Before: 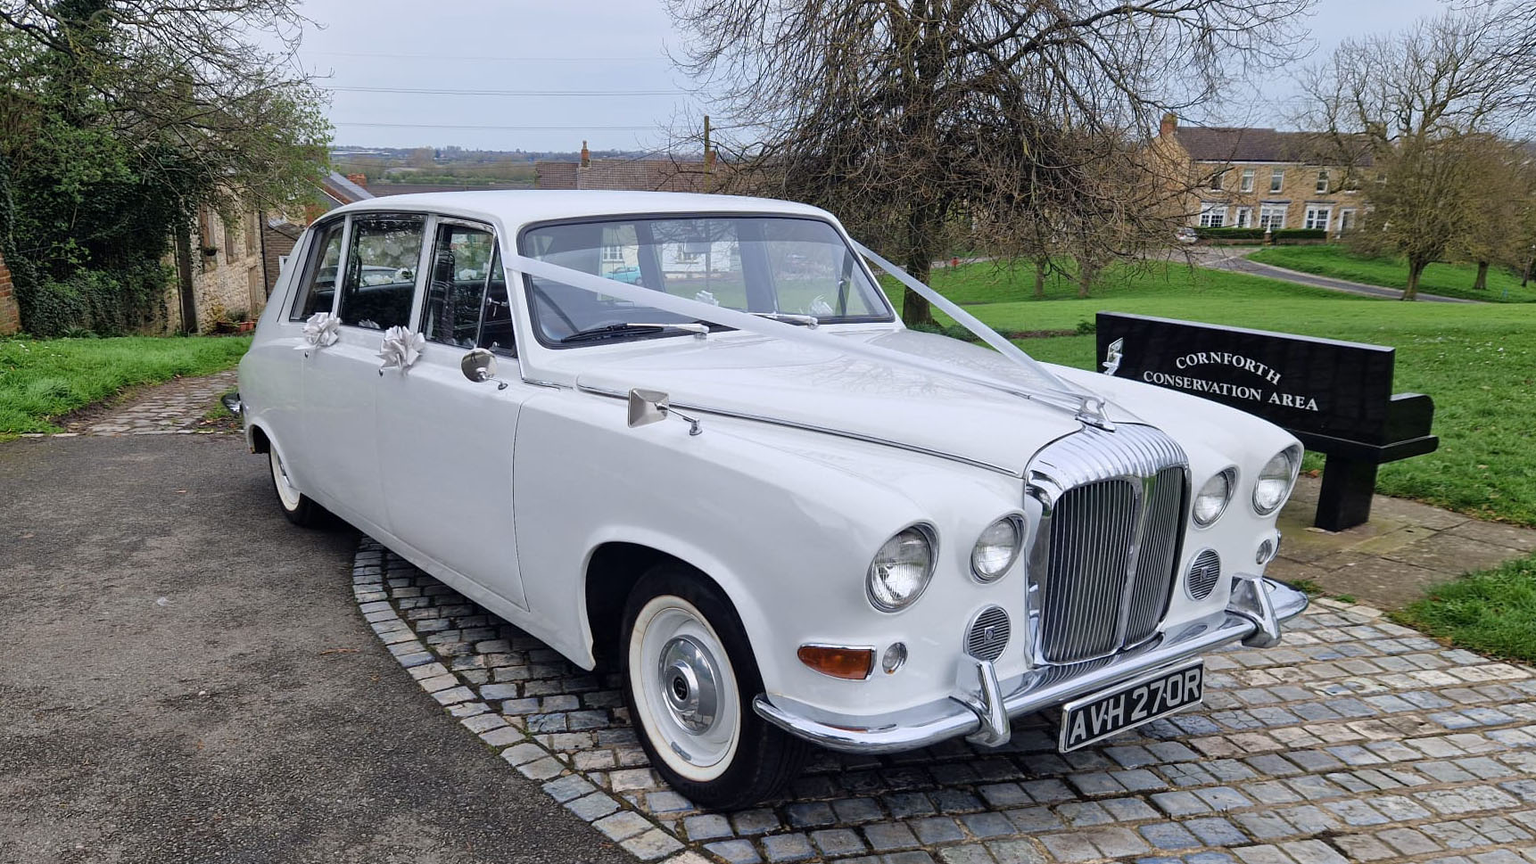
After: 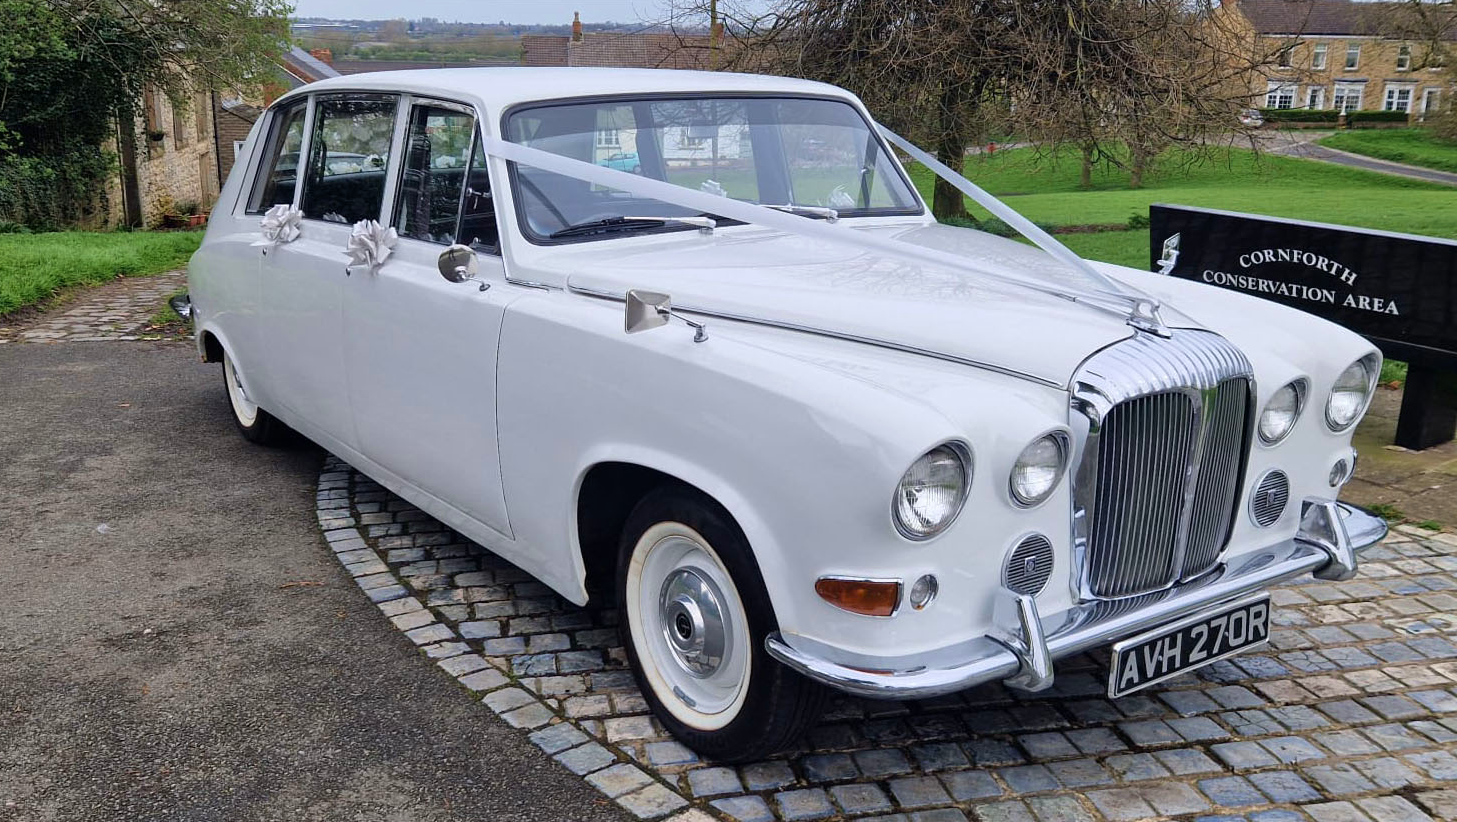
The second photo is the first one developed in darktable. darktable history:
crop and rotate: left 4.635%, top 15.106%, right 10.7%
velvia: strength 15.37%
